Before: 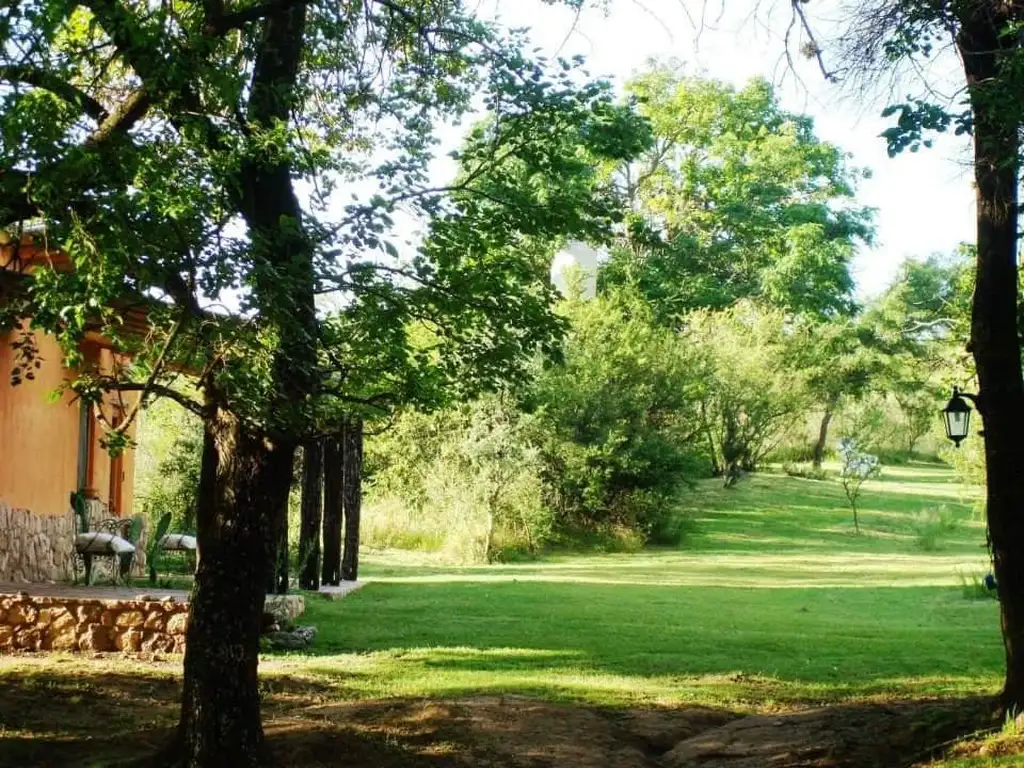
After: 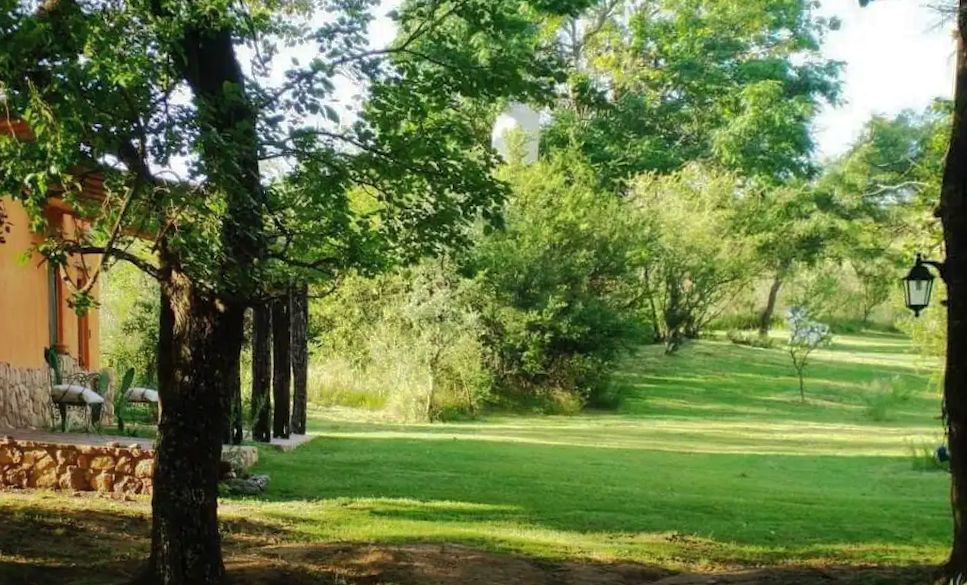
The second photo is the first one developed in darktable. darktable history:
rotate and perspective: rotation 0.062°, lens shift (vertical) 0.115, lens shift (horizontal) -0.133, crop left 0.047, crop right 0.94, crop top 0.061, crop bottom 0.94
shadows and highlights: shadows 40, highlights -60
crop and rotate: top 18.507%
